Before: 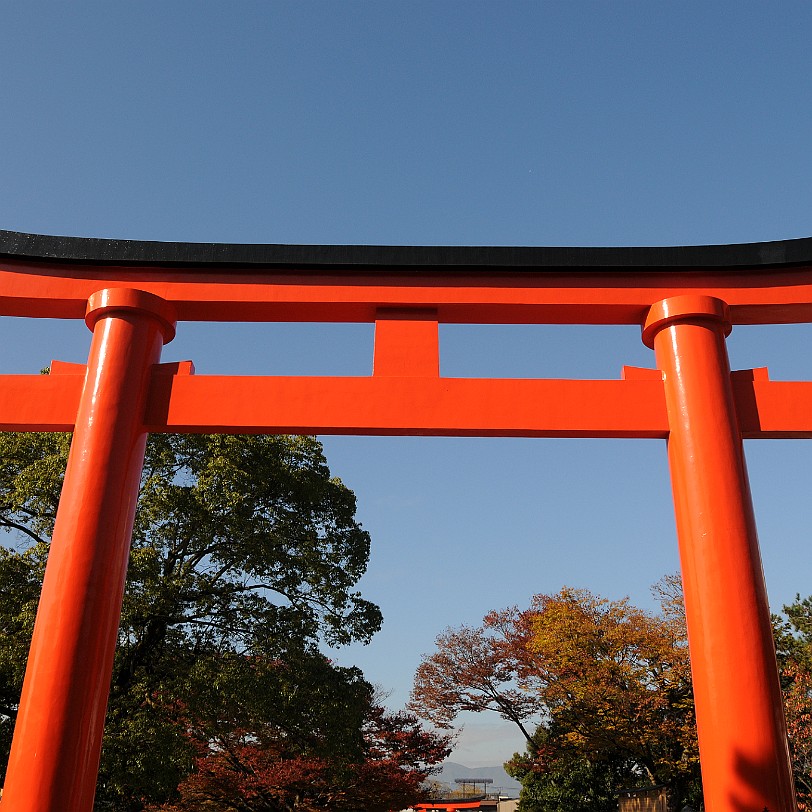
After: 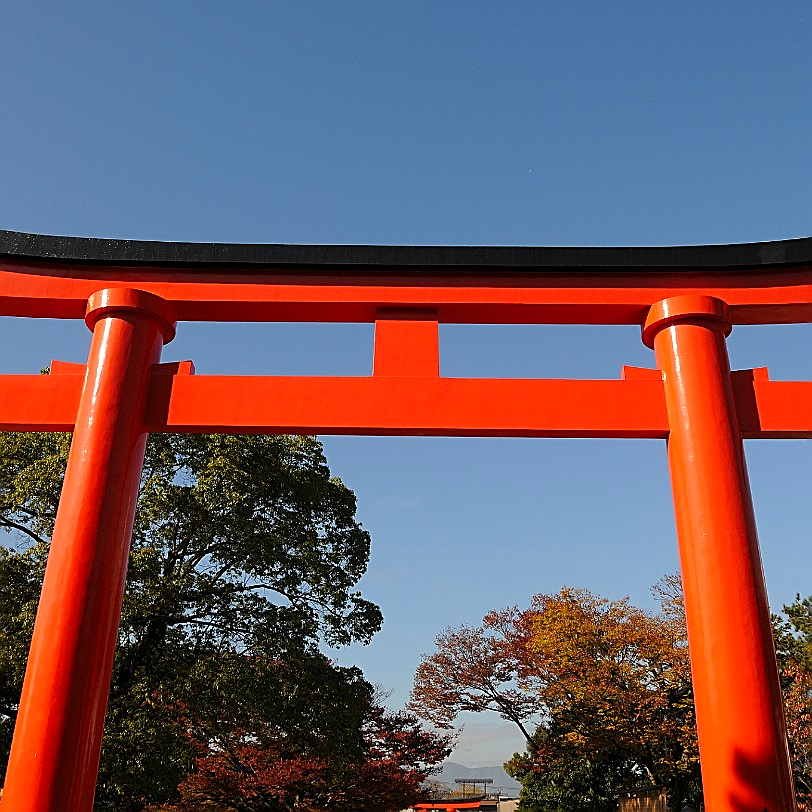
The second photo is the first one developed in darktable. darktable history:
color correction: saturation 1.1
sharpen: on, module defaults
